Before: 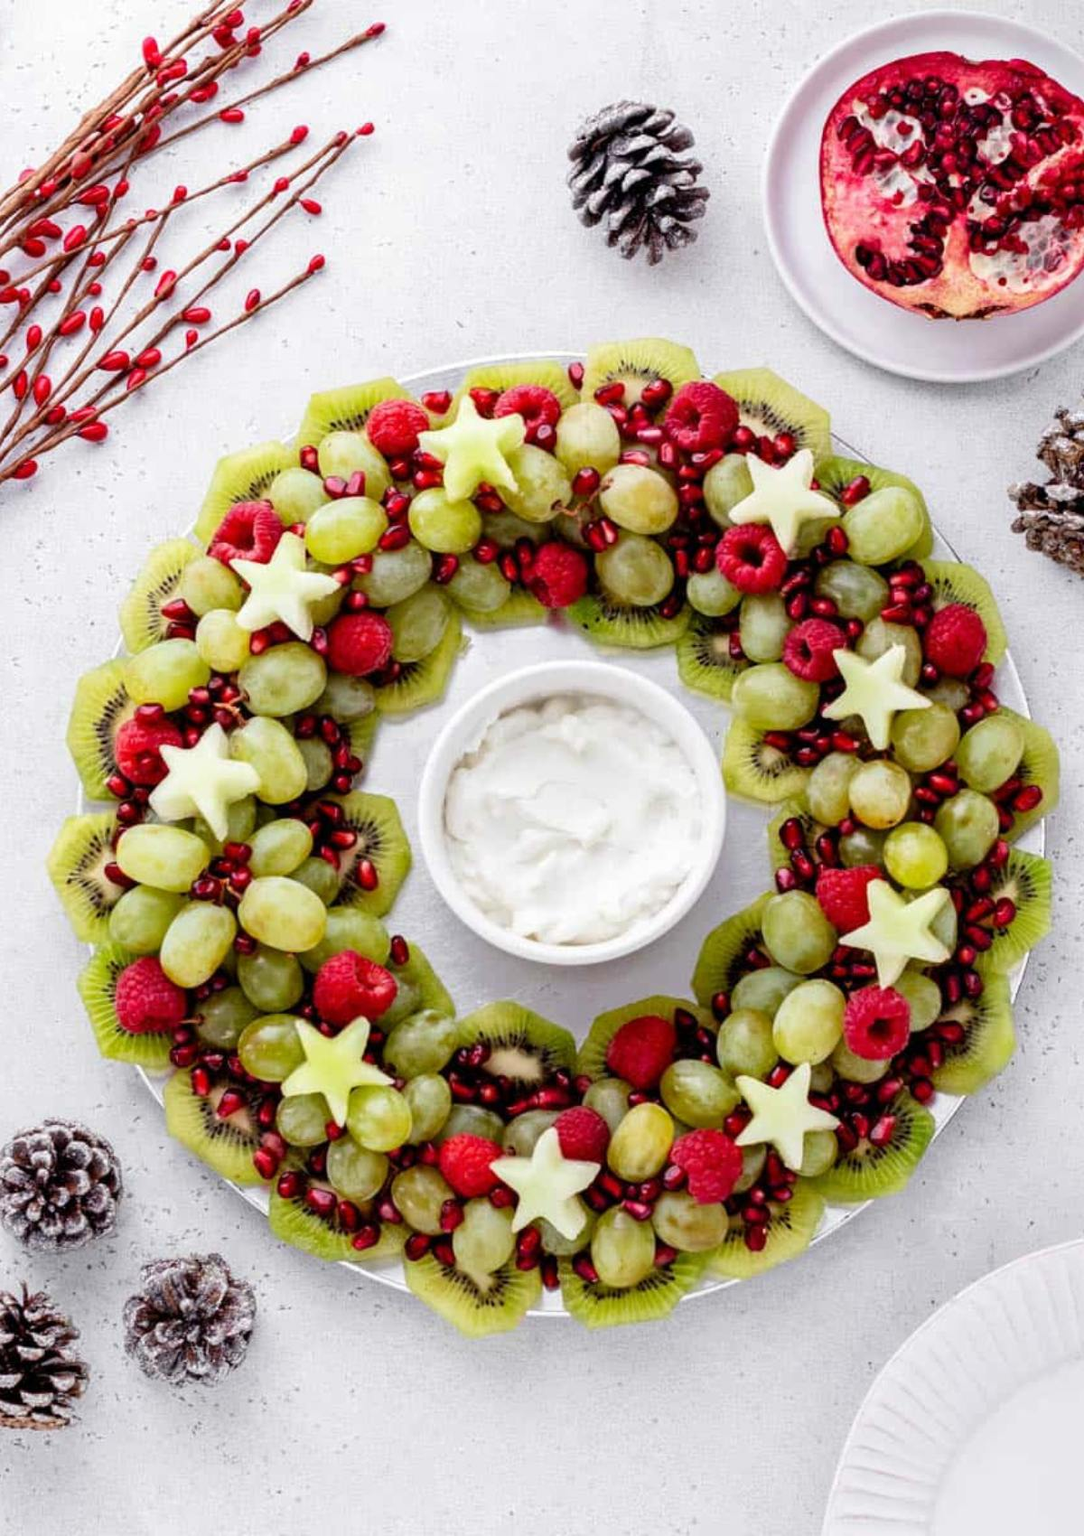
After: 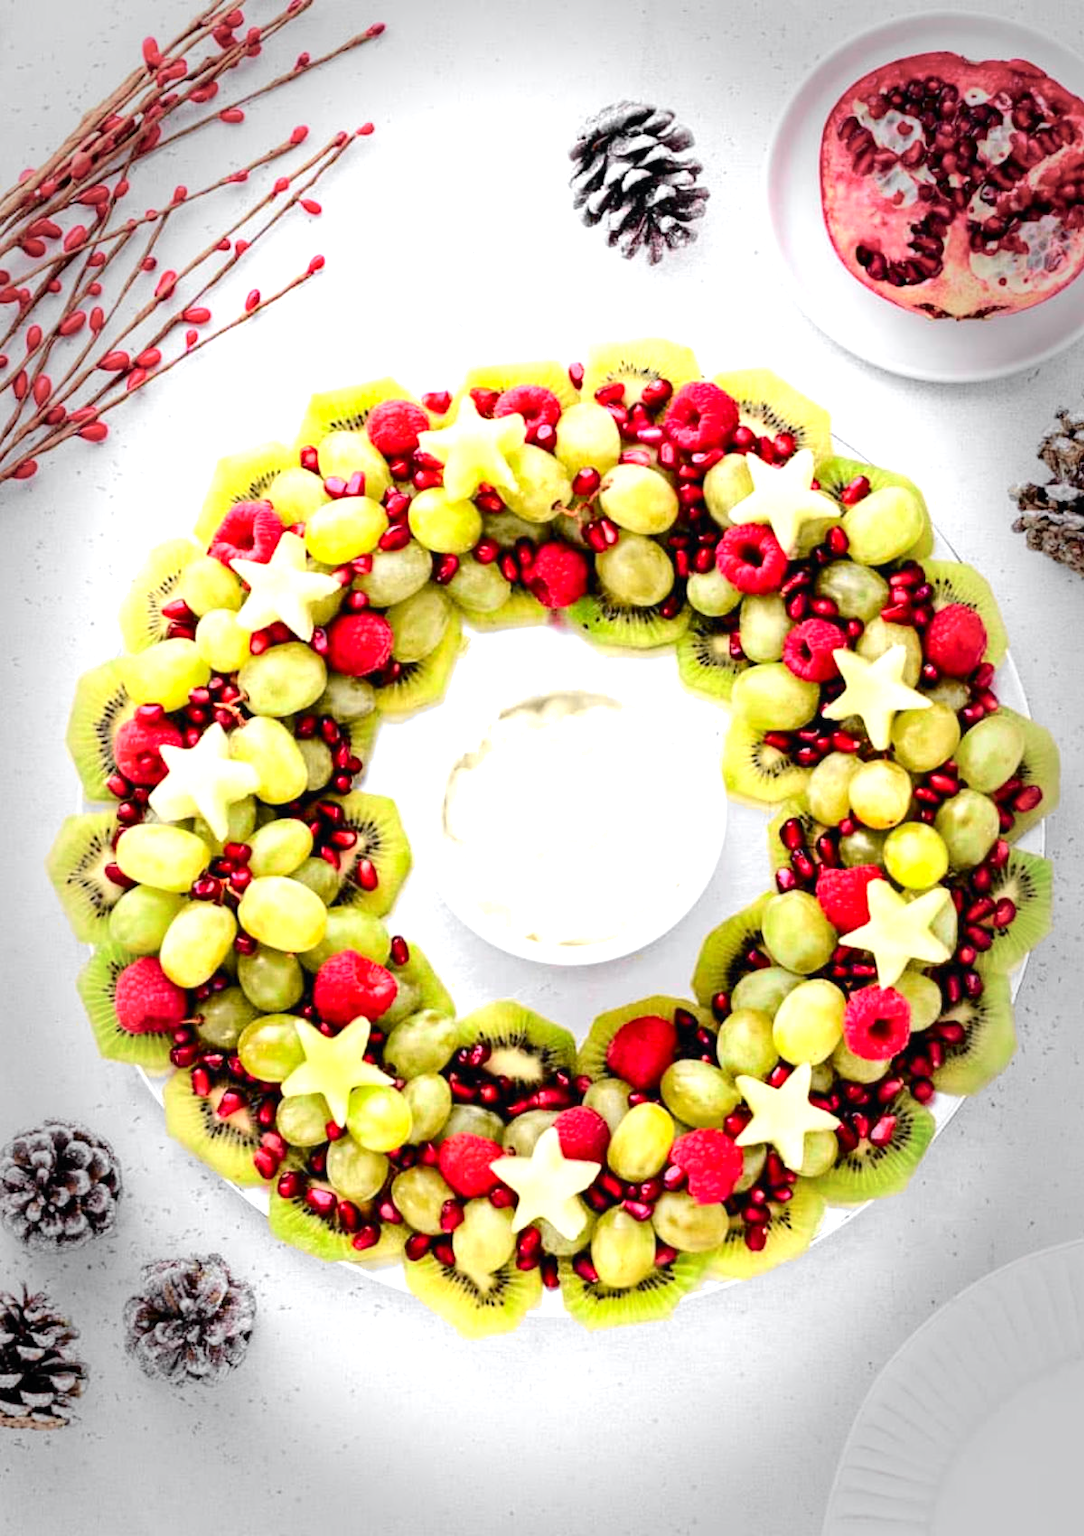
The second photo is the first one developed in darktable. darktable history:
vignetting: fall-off start 66.7%, fall-off radius 39.74%, brightness -0.576, saturation -0.258, automatic ratio true, width/height ratio 0.671, dithering 16-bit output
tone curve: curves: ch0 [(0, 0) (0.071, 0.047) (0.266, 0.26) (0.483, 0.554) (0.753, 0.811) (1, 0.983)]; ch1 [(0, 0) (0.346, 0.307) (0.408, 0.387) (0.463, 0.465) (0.482, 0.493) (0.502, 0.5) (0.517, 0.502) (0.55, 0.548) (0.597, 0.61) (0.651, 0.698) (1, 1)]; ch2 [(0, 0) (0.346, 0.34) (0.434, 0.46) (0.485, 0.494) (0.5, 0.494) (0.517, 0.506) (0.526, 0.545) (0.583, 0.61) (0.625, 0.659) (1, 1)], color space Lab, independent channels, preserve colors none
exposure: black level correction 0, exposure 1.1 EV, compensate exposure bias true, compensate highlight preservation false
